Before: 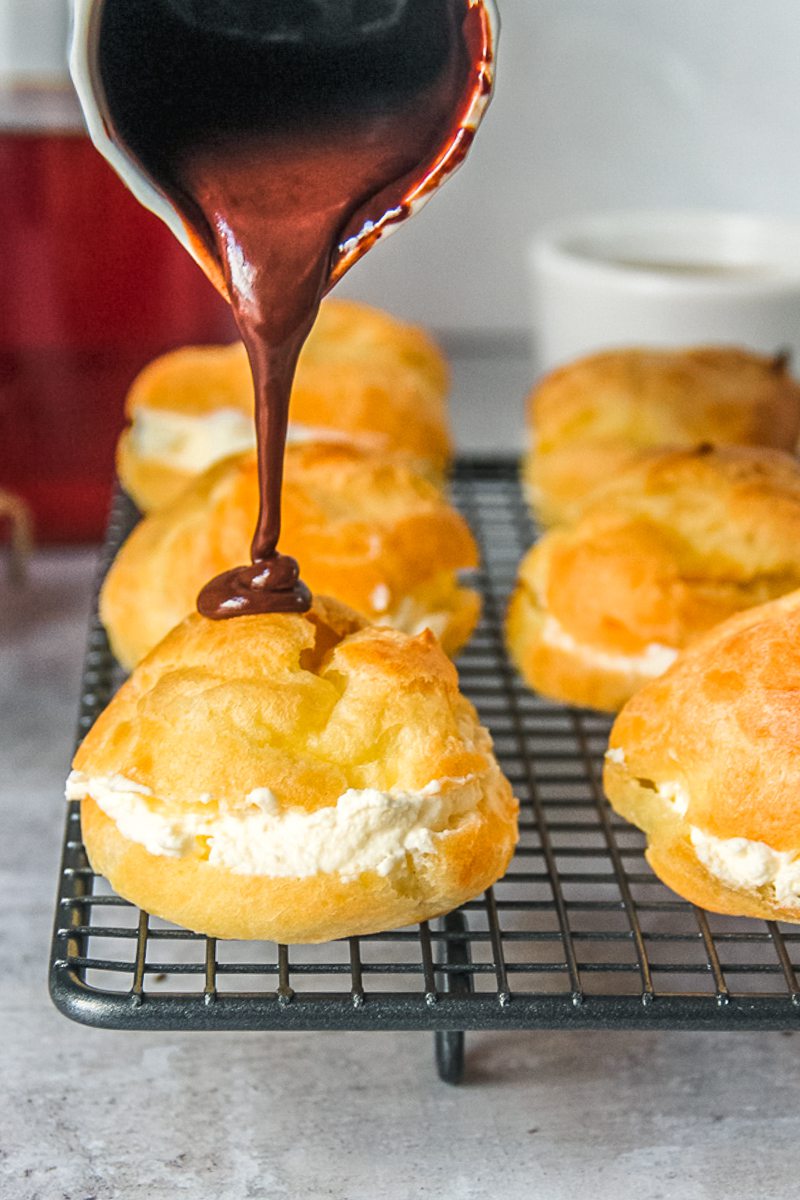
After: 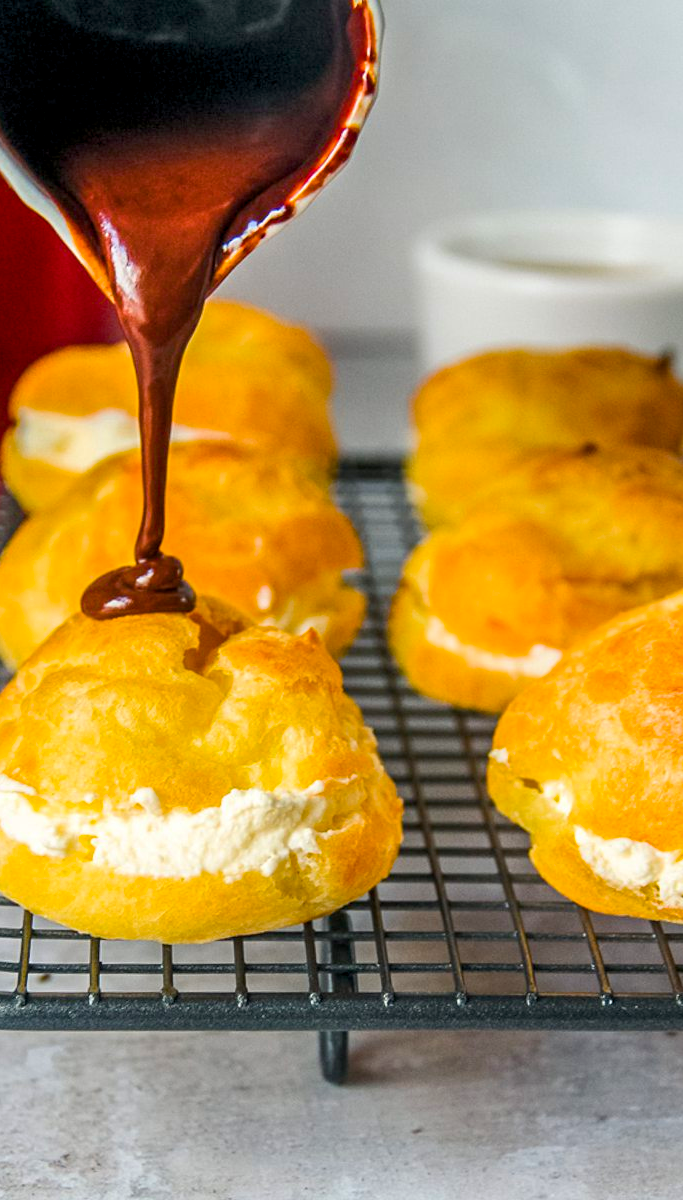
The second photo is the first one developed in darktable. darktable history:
color balance rgb: global offset › luminance -0.503%, linear chroma grading › global chroma 8.813%, perceptual saturation grading › global saturation 25.281%
crop and rotate: left 14.592%
